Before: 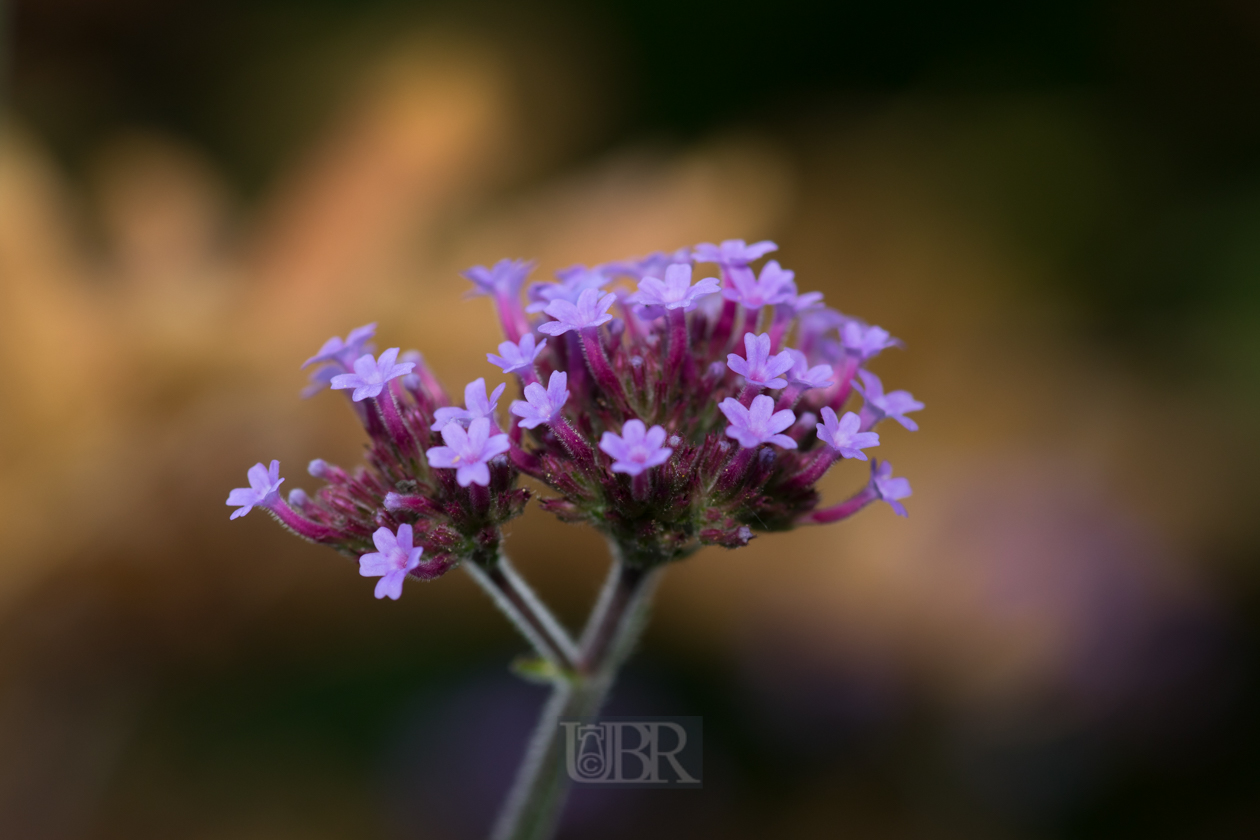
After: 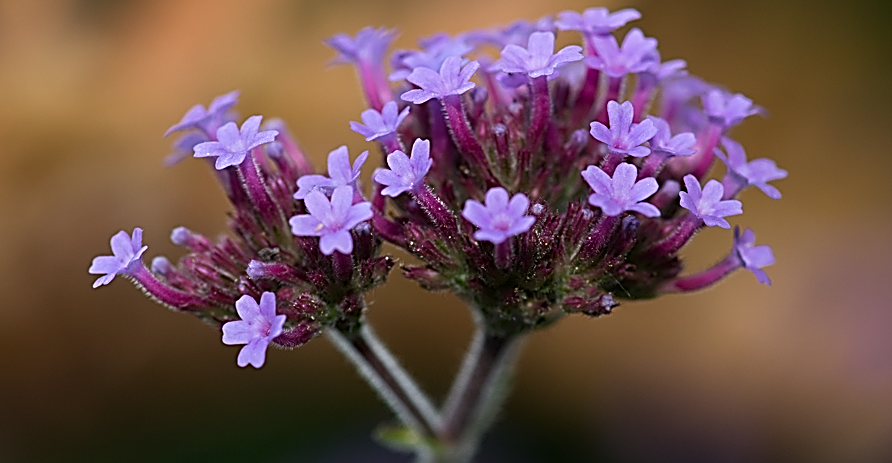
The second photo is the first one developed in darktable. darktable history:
crop: left 10.907%, top 27.631%, right 18.274%, bottom 17.137%
sharpen: amount 1.852
